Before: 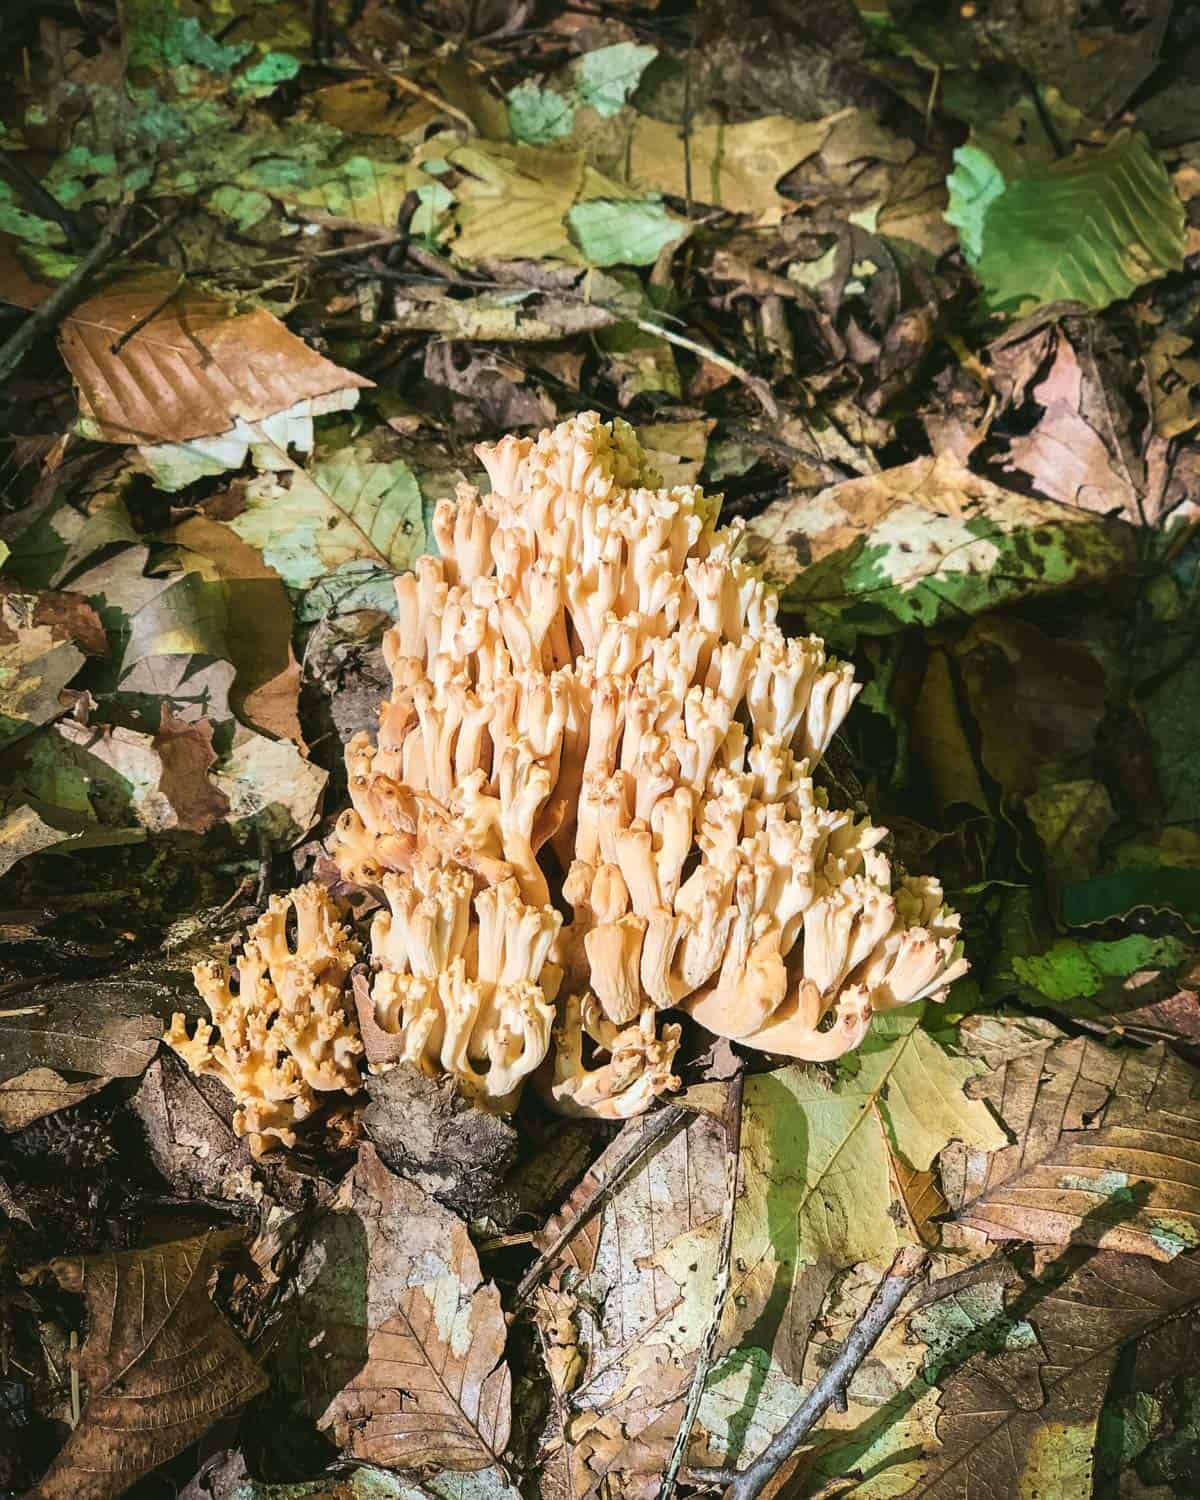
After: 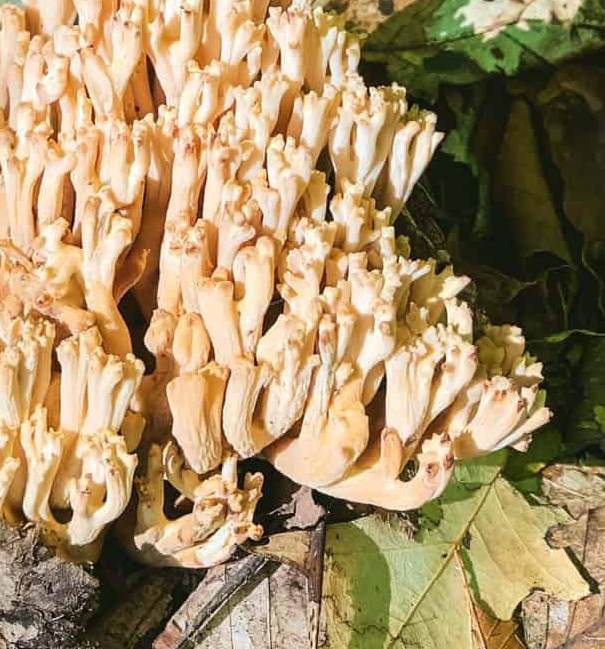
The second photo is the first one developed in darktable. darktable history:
crop: left 34.856%, top 36.737%, right 14.718%, bottom 19.935%
